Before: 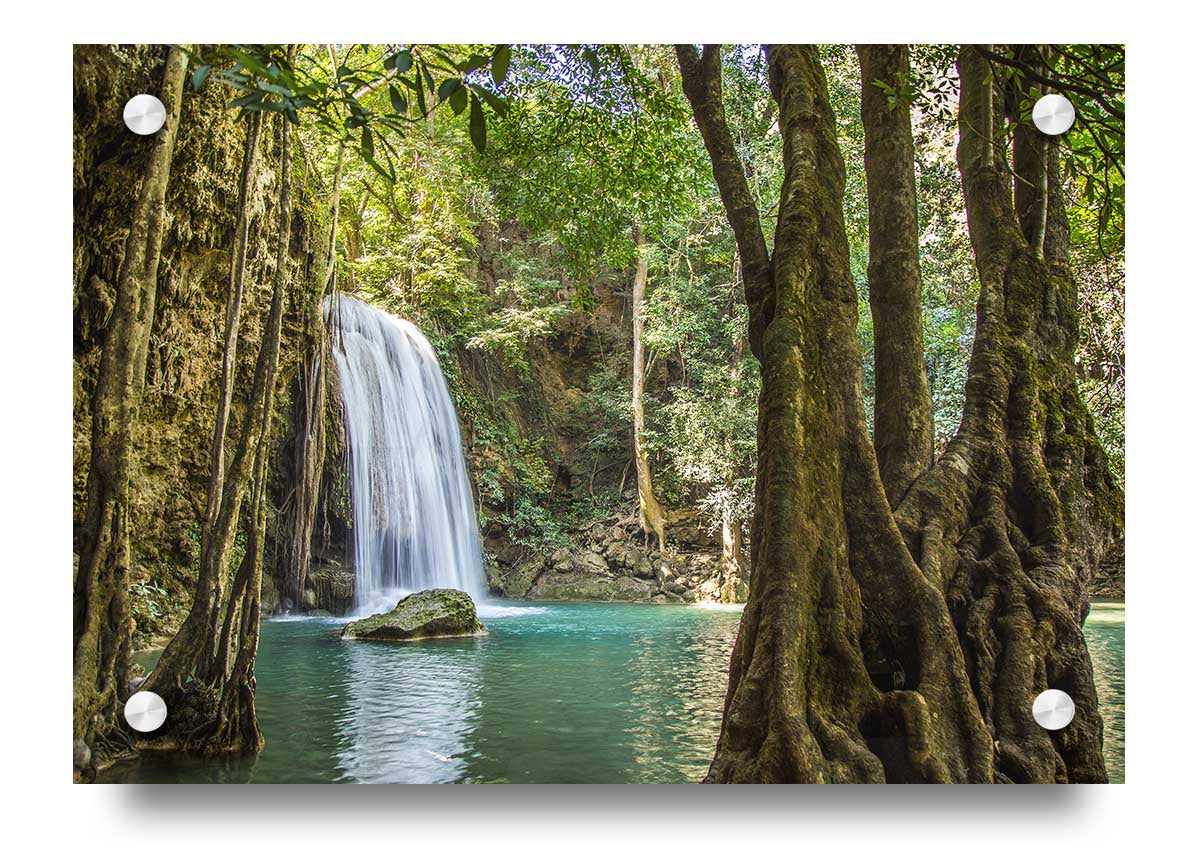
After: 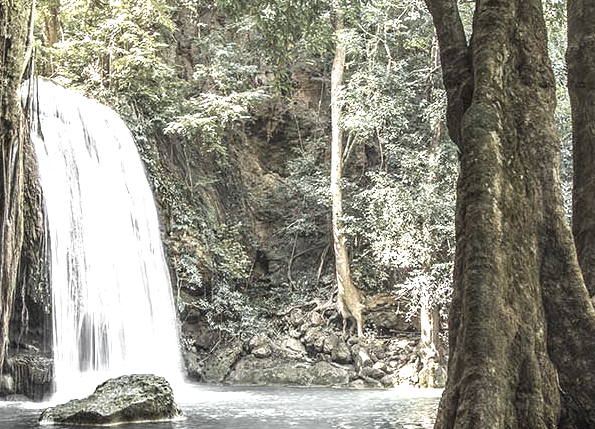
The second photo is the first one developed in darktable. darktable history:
exposure: black level correction 0, exposure 1 EV, compensate highlight preservation false
color zones: curves: ch0 [(0, 0.613) (0.01, 0.613) (0.245, 0.448) (0.498, 0.529) (0.642, 0.665) (0.879, 0.777) (0.99, 0.613)]; ch1 [(0, 0.035) (0.121, 0.189) (0.259, 0.197) (0.415, 0.061) (0.589, 0.022) (0.732, 0.022) (0.857, 0.026) (0.991, 0.053)]
local contrast: highlights 100%, shadows 102%, detail 119%, midtone range 0.2
crop: left 25.189%, top 24.976%, right 25.193%, bottom 25.095%
